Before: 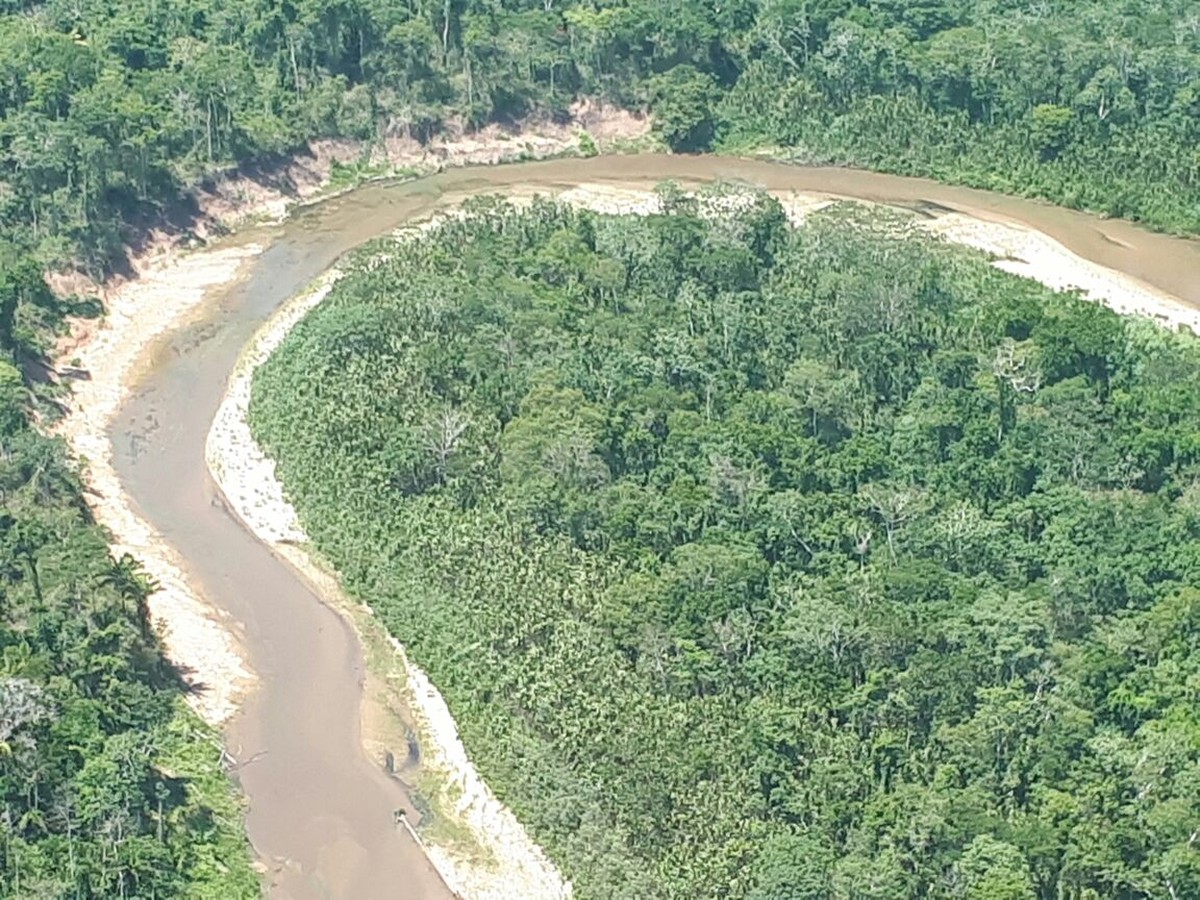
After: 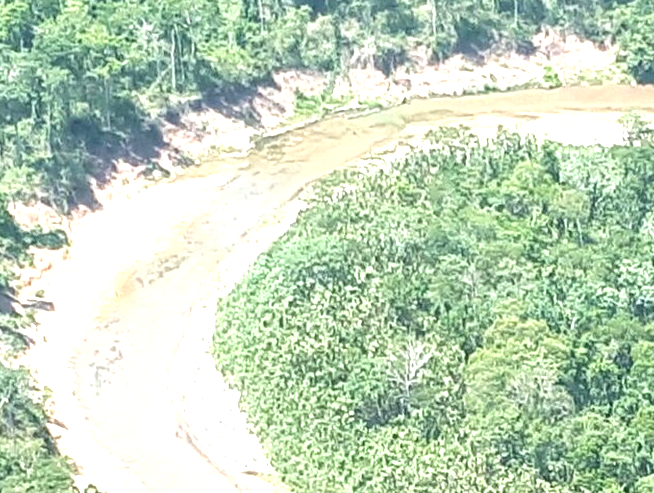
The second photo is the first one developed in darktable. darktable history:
exposure: black level correction 0.001, exposure 0.954 EV, compensate highlight preservation false
local contrast: highlights 106%, shadows 101%, detail 119%, midtone range 0.2
crop and rotate: left 3.023%, top 7.67%, right 42.462%, bottom 37.498%
